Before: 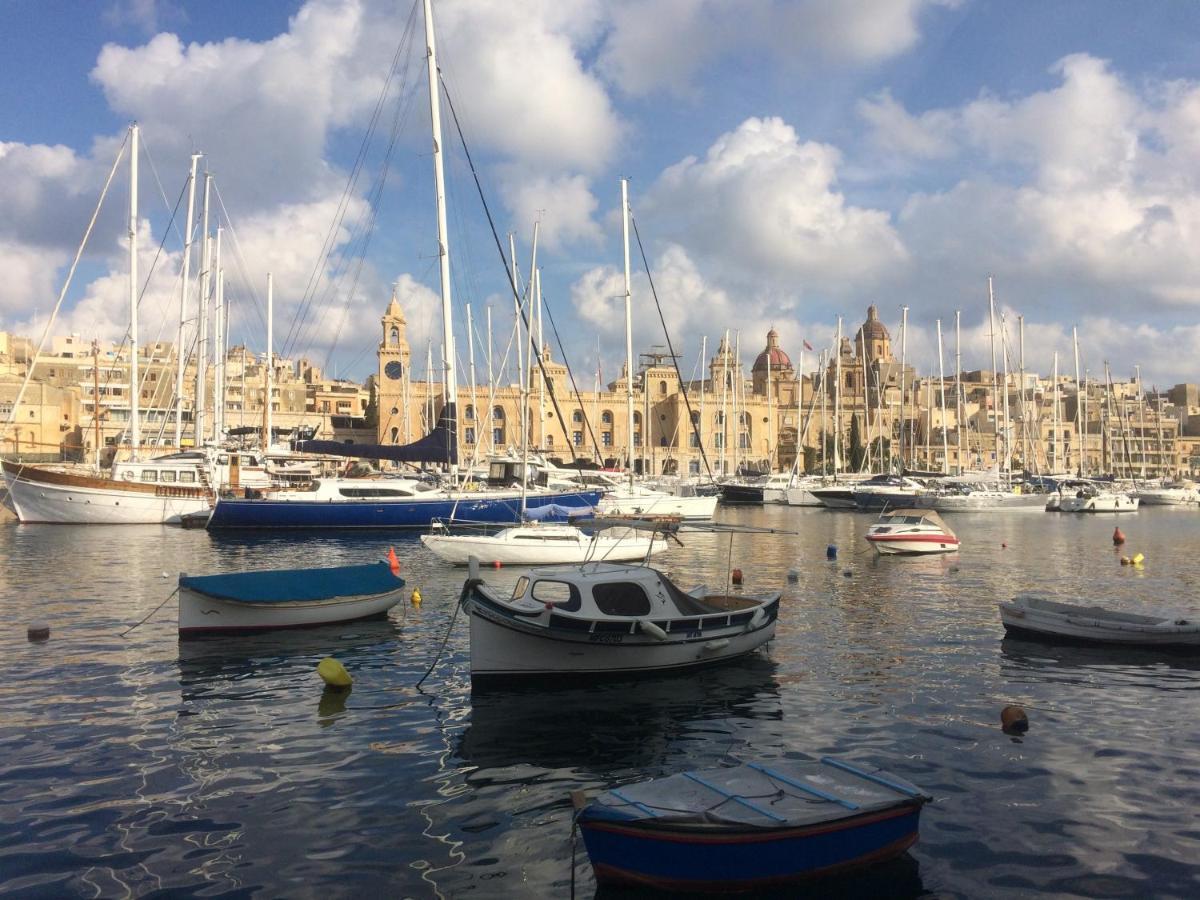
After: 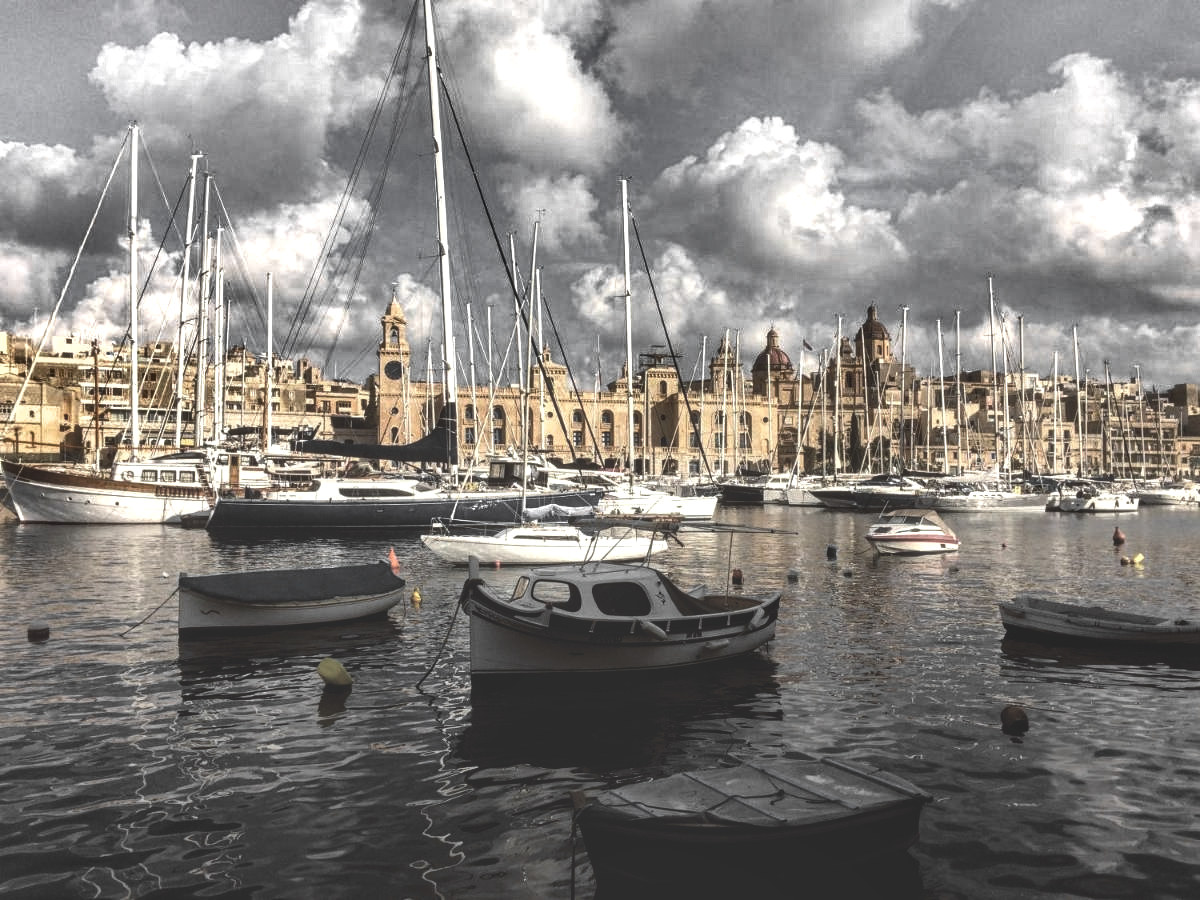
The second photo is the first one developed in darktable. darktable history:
basic adjustments: black level correction 0.012, exposure 0.29 EV, middle gray 17.31%, brightness -0.01, saturation 0.33, vibrance -0.21
rgb curve: curves: ch0 [(0, 0.186) (0.314, 0.284) (0.775, 0.708) (1, 1)], compensate middle gray true, preserve colors none
shadows and highlights: shadows 20.91, highlights -82.73, soften with gaussian
white balance: red 1.011, blue 0.982
color zones: curves: ch0 [(0, 0.613) (0.01, 0.613) (0.245, 0.448) (0.498, 0.529) (0.642, 0.665) (0.879, 0.777) (0.99, 0.613)]; ch1 [(0, 0.035) (0.121, 0.189) (0.259, 0.197) (0.415, 0.061) (0.589, 0.022) (0.732, 0.022) (0.857, 0.026) (0.991, 0.053)]
local contrast: highlights 61%, detail 143%, midtone range 0.428
color balance: lift [1, 1.015, 1.004, 0.985], gamma [1, 0.958, 0.971, 1.042], gain [1, 0.956, 0.977, 1.044]
